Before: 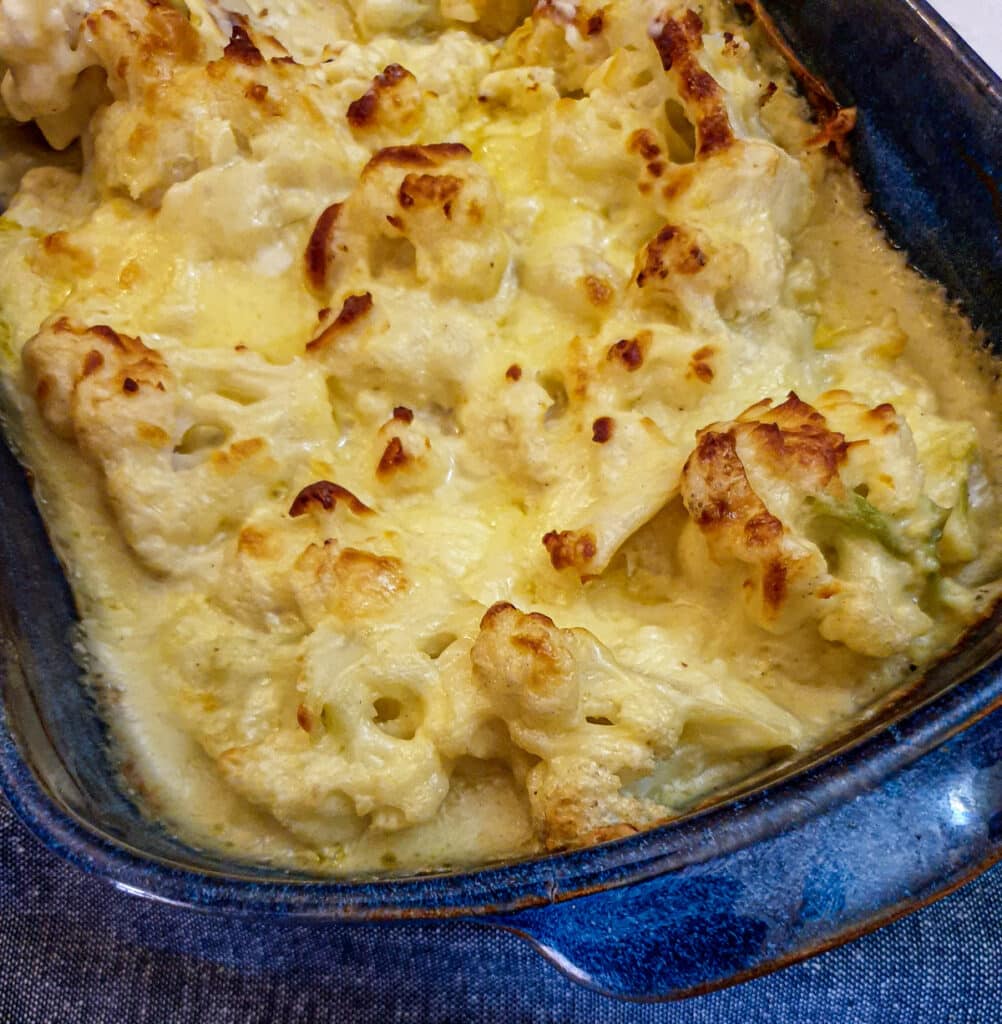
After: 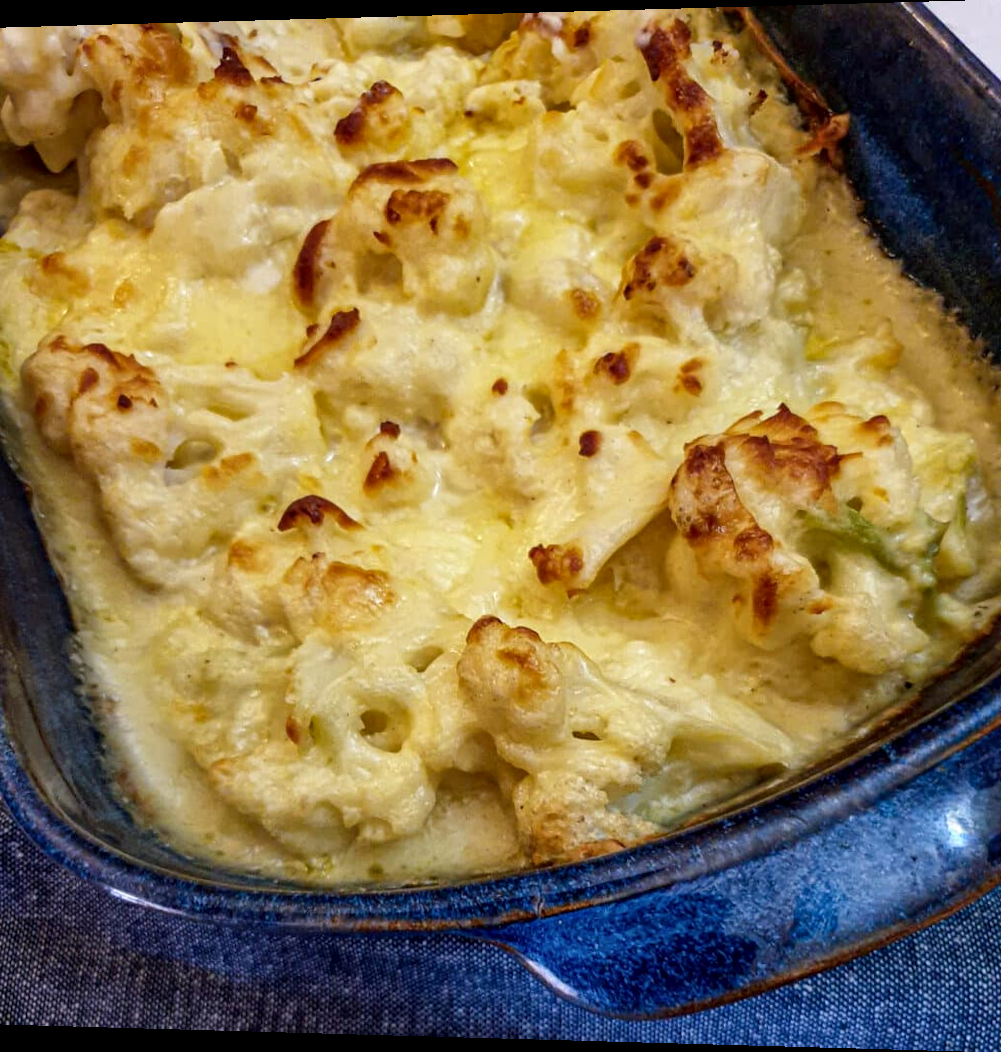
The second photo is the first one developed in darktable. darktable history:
local contrast: mode bilateral grid, contrast 20, coarseness 50, detail 120%, midtone range 0.2
rotate and perspective: lens shift (horizontal) -0.055, automatic cropping off
